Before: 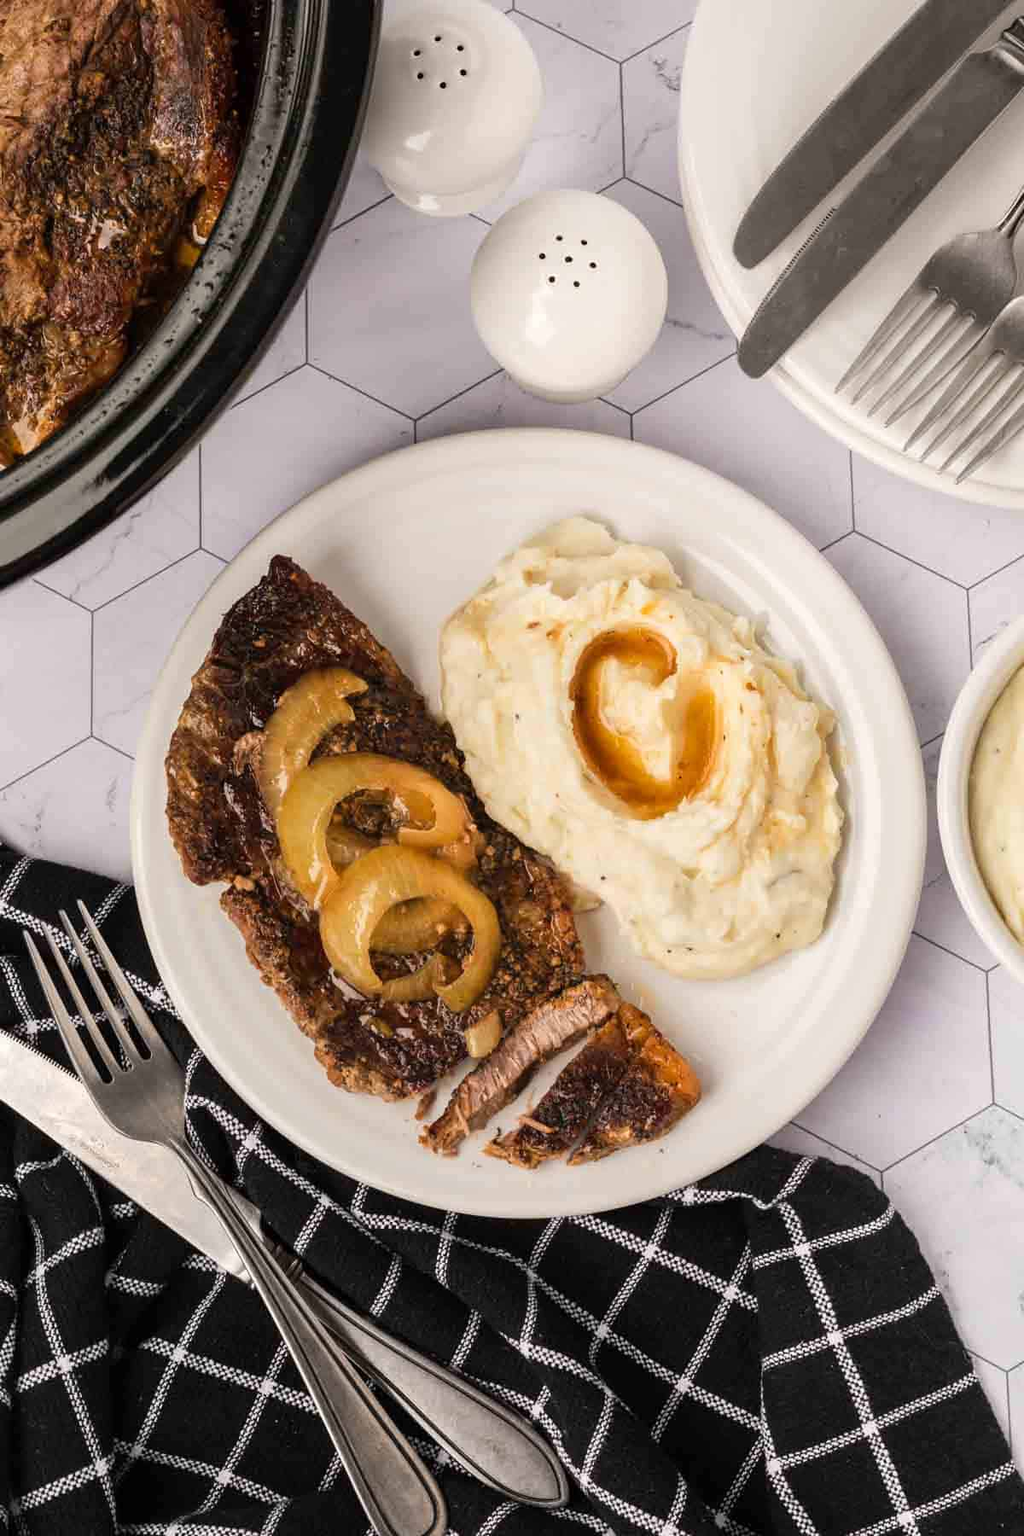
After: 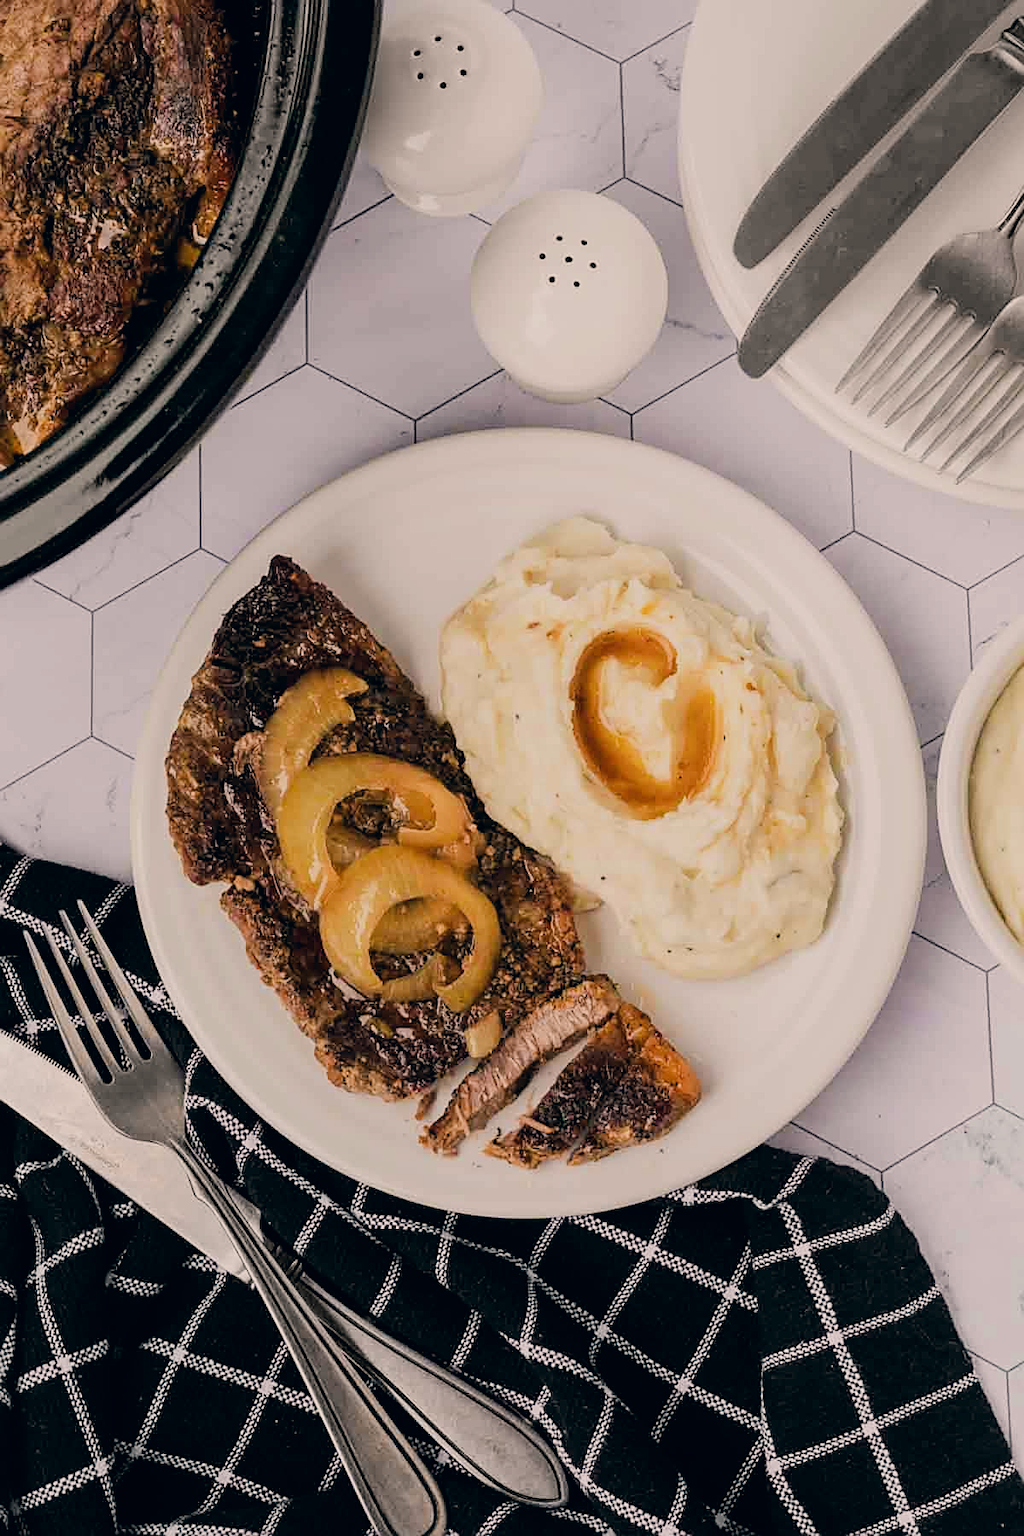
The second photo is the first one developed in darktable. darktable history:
sharpen: on, module defaults
color correction: highlights a* 5.38, highlights b* 5.3, shadows a* -4.26, shadows b* -5.11
filmic rgb: black relative exposure -7.65 EV, white relative exposure 4.56 EV, hardness 3.61
